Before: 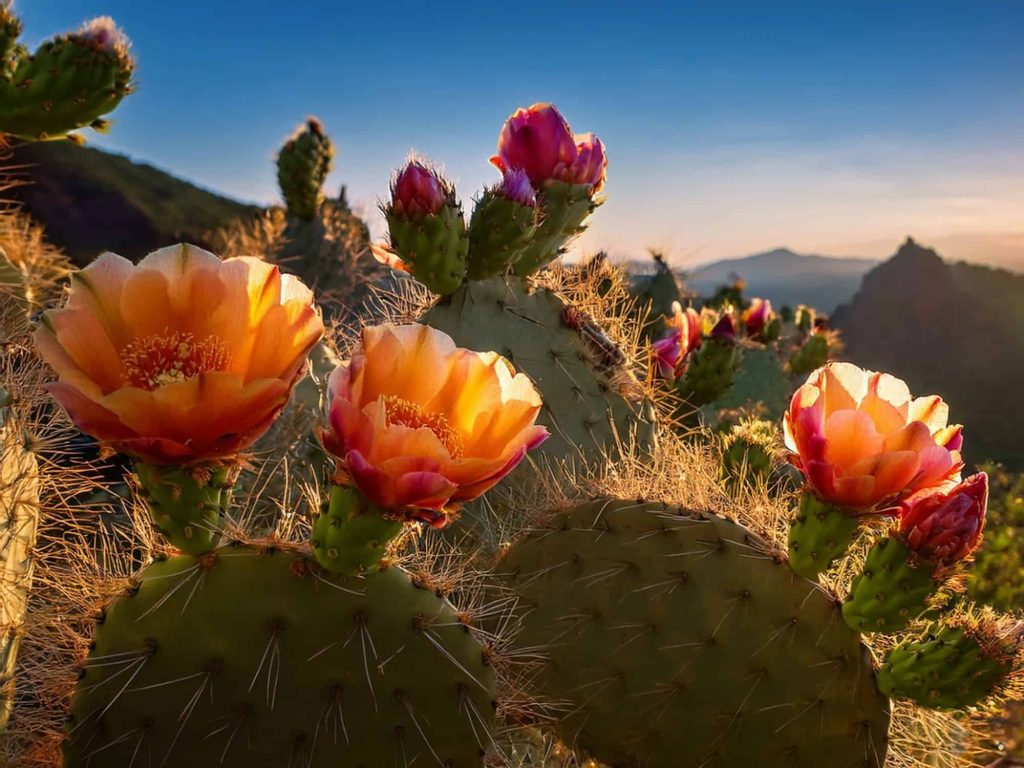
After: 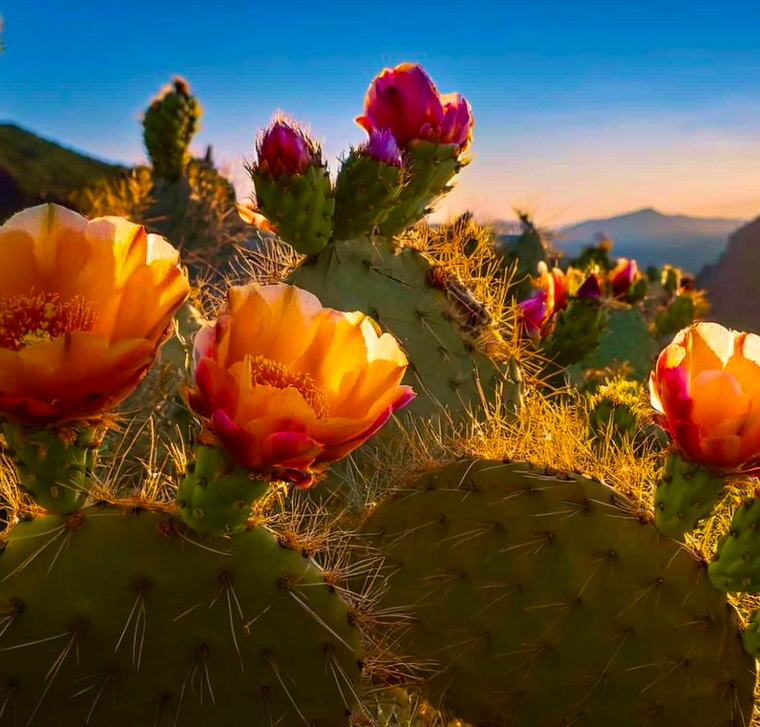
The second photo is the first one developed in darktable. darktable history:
color balance rgb: linear chroma grading › global chroma 15%, perceptual saturation grading › global saturation 30%
white balance: emerald 1
crop and rotate: left 13.15%, top 5.251%, right 12.609%
velvia: strength 45%
